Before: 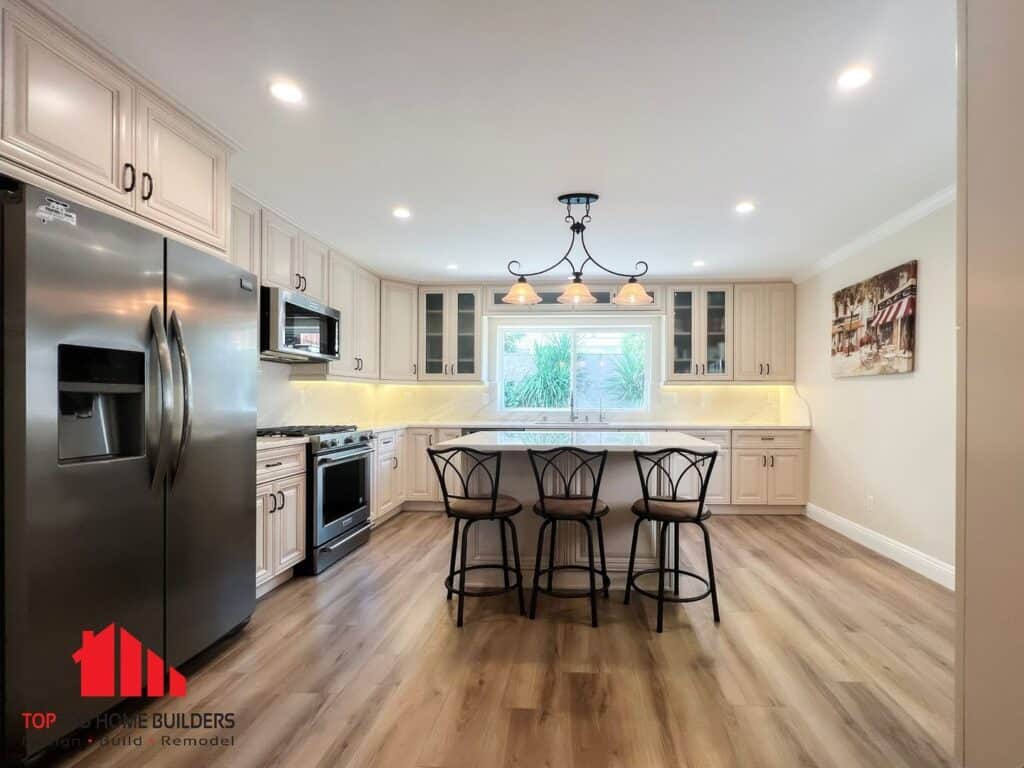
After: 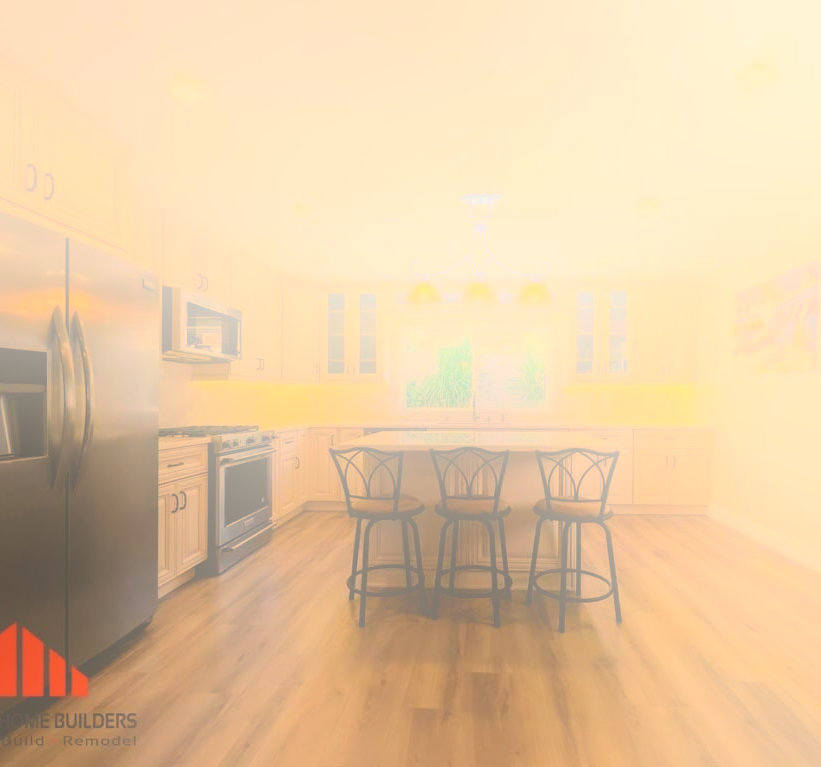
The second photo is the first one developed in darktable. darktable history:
color correction: highlights a* 17.94, highlights b* 35.39, shadows a* 1.48, shadows b* 6.42, saturation 1.01
crop and rotate: left 9.597%, right 10.195%
bloom: size 25%, threshold 5%, strength 90%
local contrast: mode bilateral grid, contrast 20, coarseness 50, detail 130%, midtone range 0.2
white balance: red 1, blue 1
exposure: exposure -1.468 EV, compensate highlight preservation false
tone equalizer: on, module defaults
